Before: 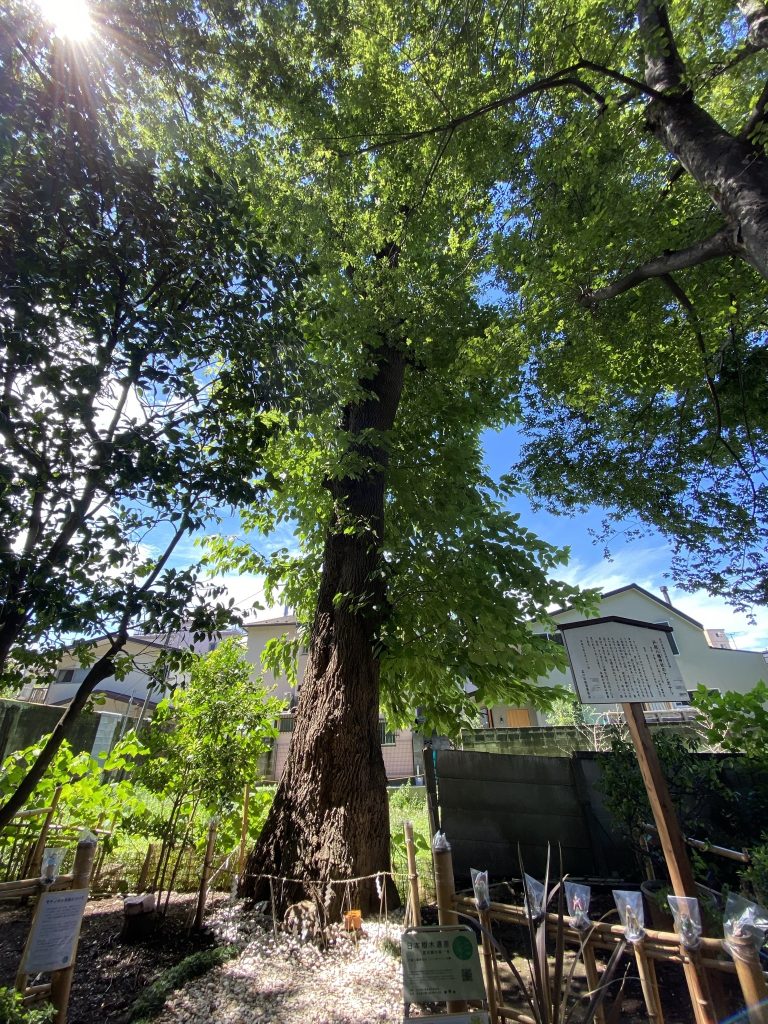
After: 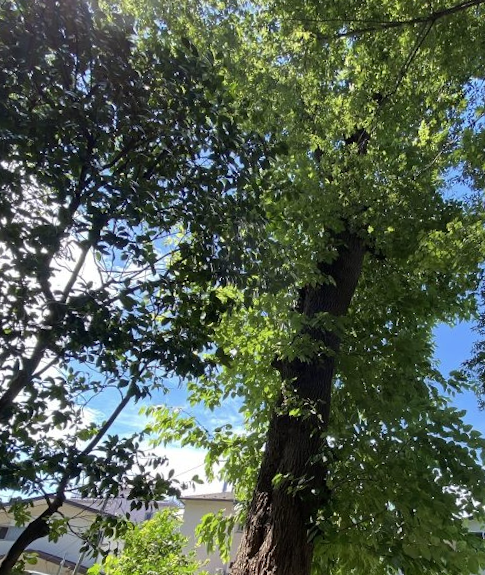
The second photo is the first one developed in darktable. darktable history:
crop and rotate: angle -4.99°, left 2.122%, top 6.945%, right 27.566%, bottom 30.519%
contrast brightness saturation: saturation -0.05
